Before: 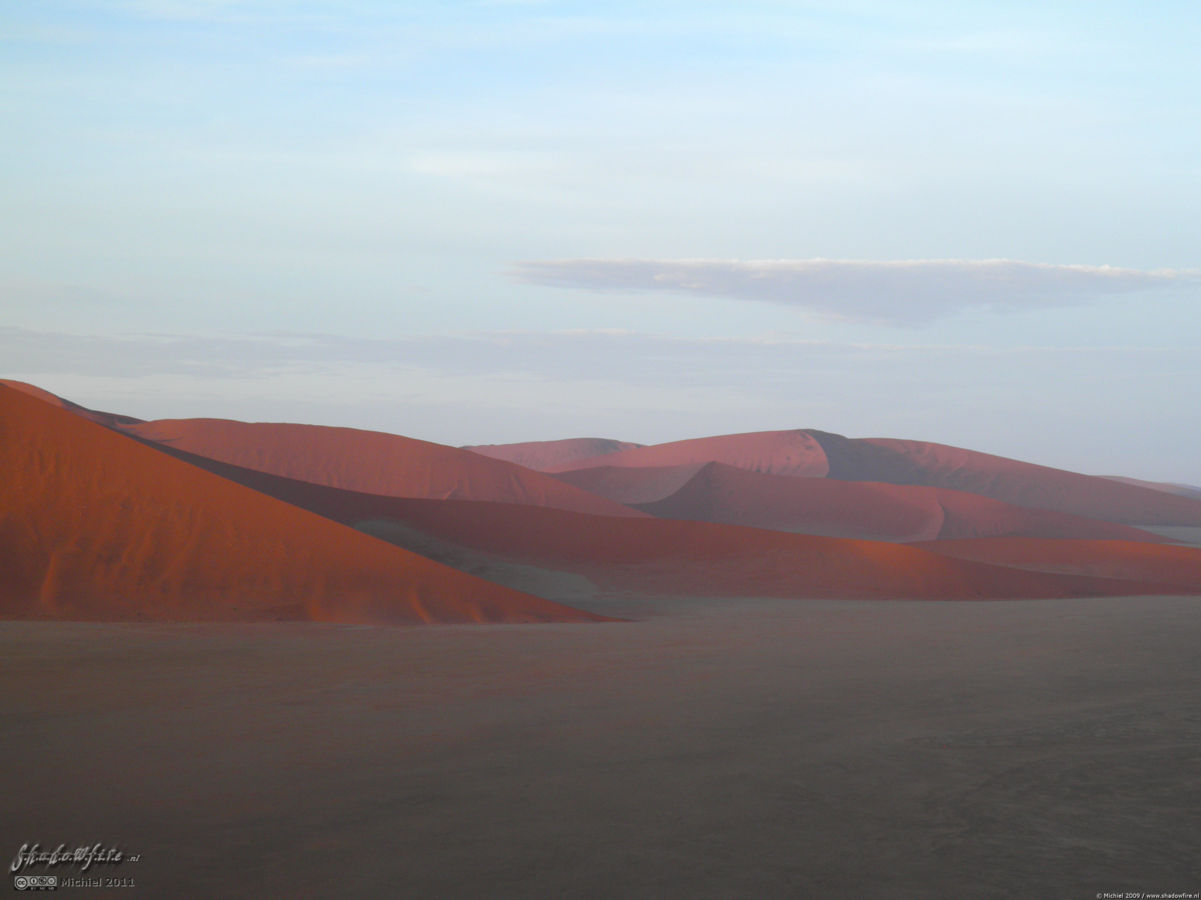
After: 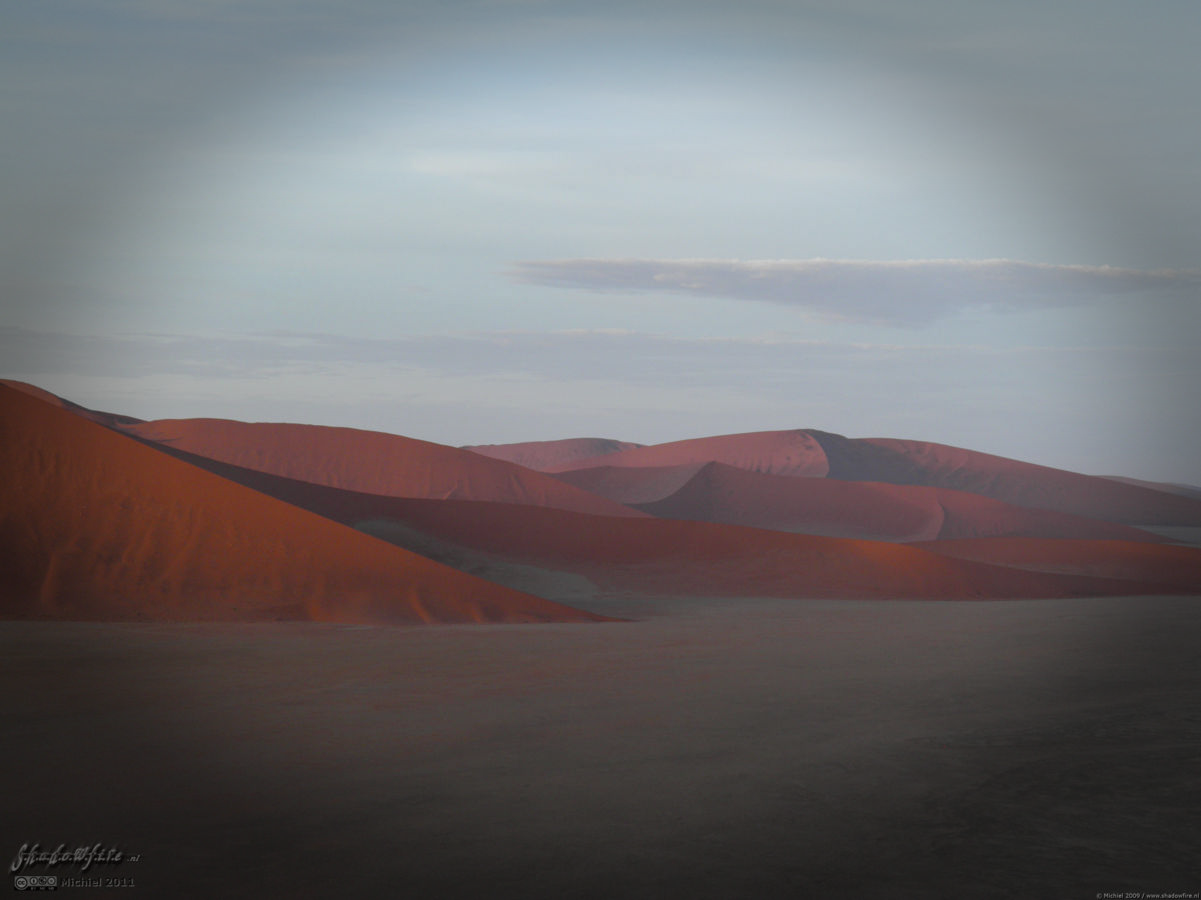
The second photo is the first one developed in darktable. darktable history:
vignetting: fall-off start 66.7%, fall-off radius 39.74%, brightness -0.576, saturation -0.258, automatic ratio true, width/height ratio 0.671, dithering 16-bit output
exposure: exposure -0.462 EV, compensate highlight preservation false
local contrast: on, module defaults
